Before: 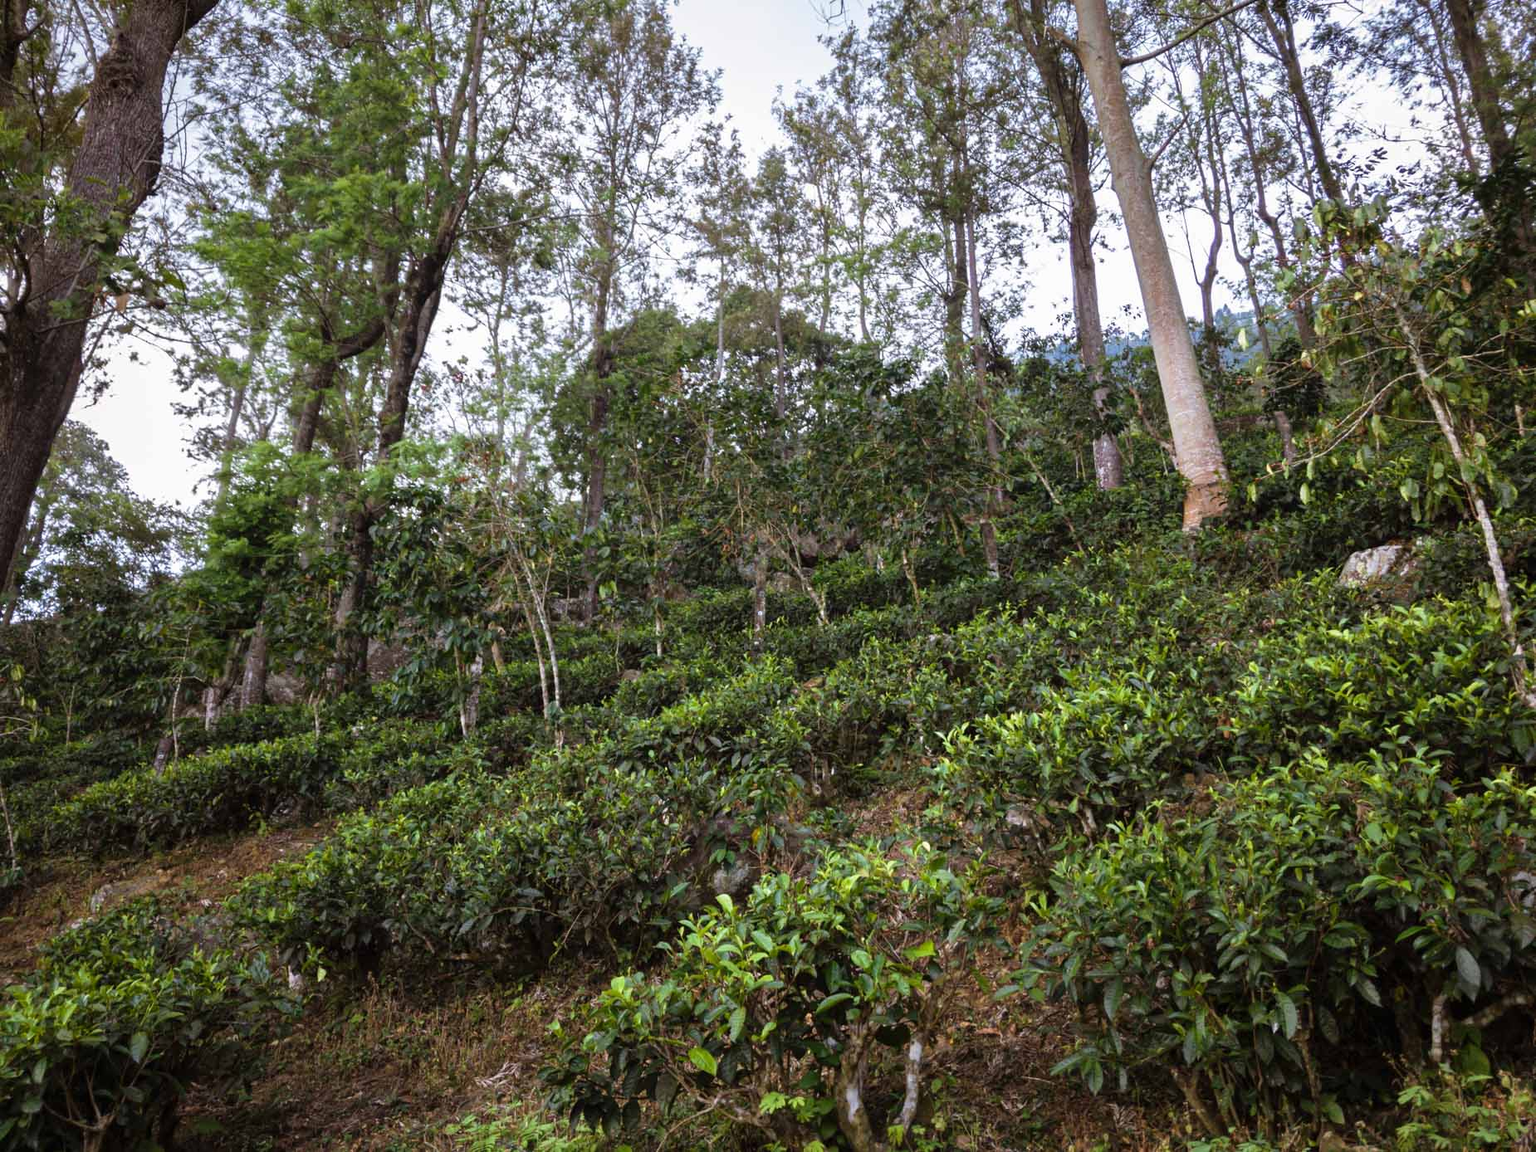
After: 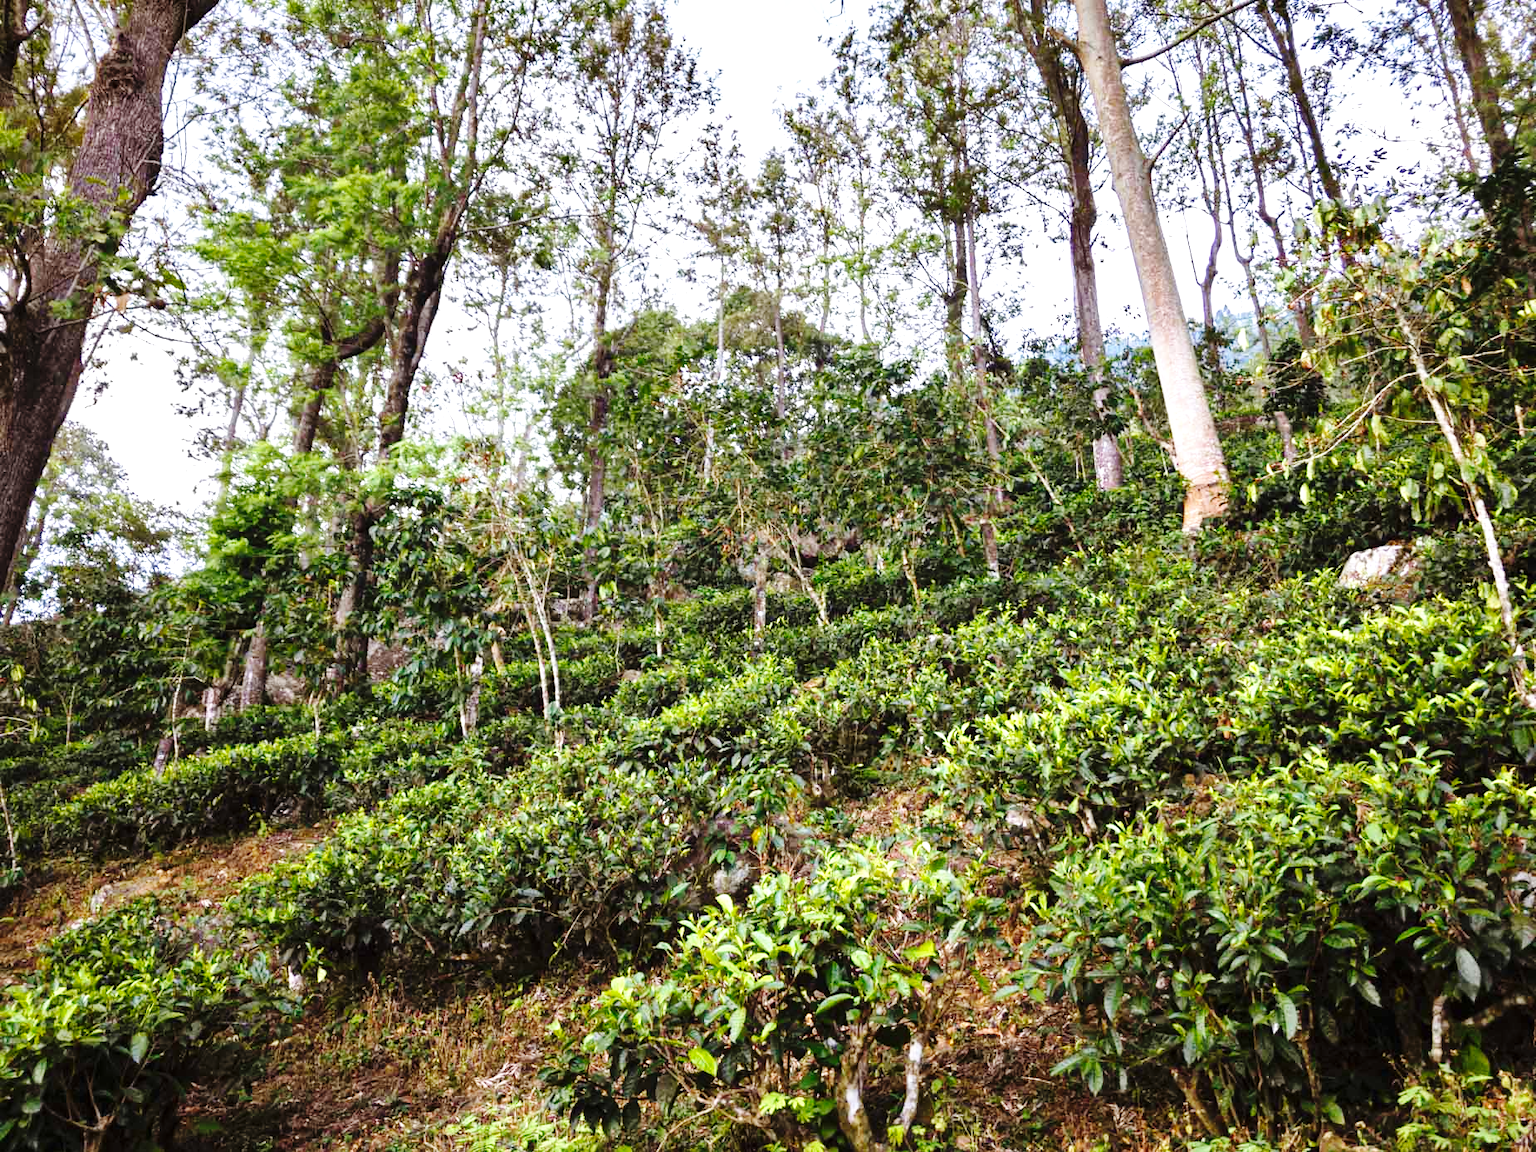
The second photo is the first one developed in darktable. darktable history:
shadows and highlights: shadows 5.8, soften with gaussian
exposure: exposure 0.911 EV, compensate highlight preservation false
base curve: curves: ch0 [(0, 0) (0.036, 0.025) (0.121, 0.166) (0.206, 0.329) (0.605, 0.79) (1, 1)], preserve colors none
